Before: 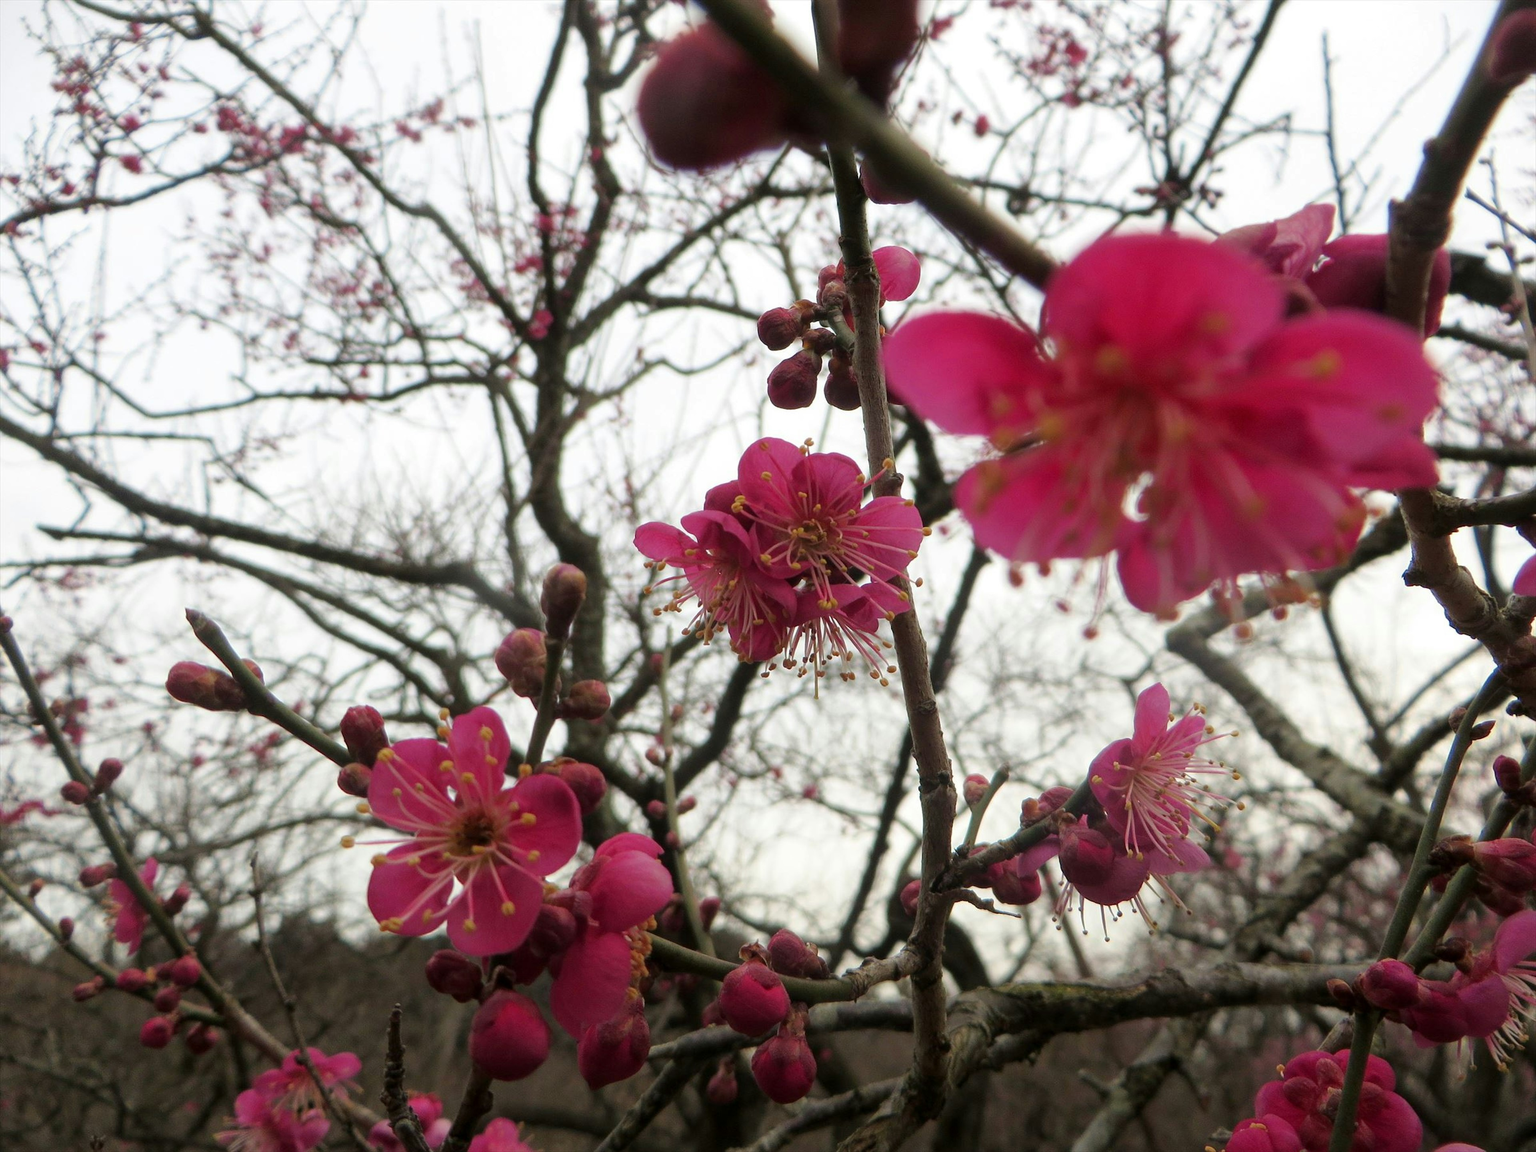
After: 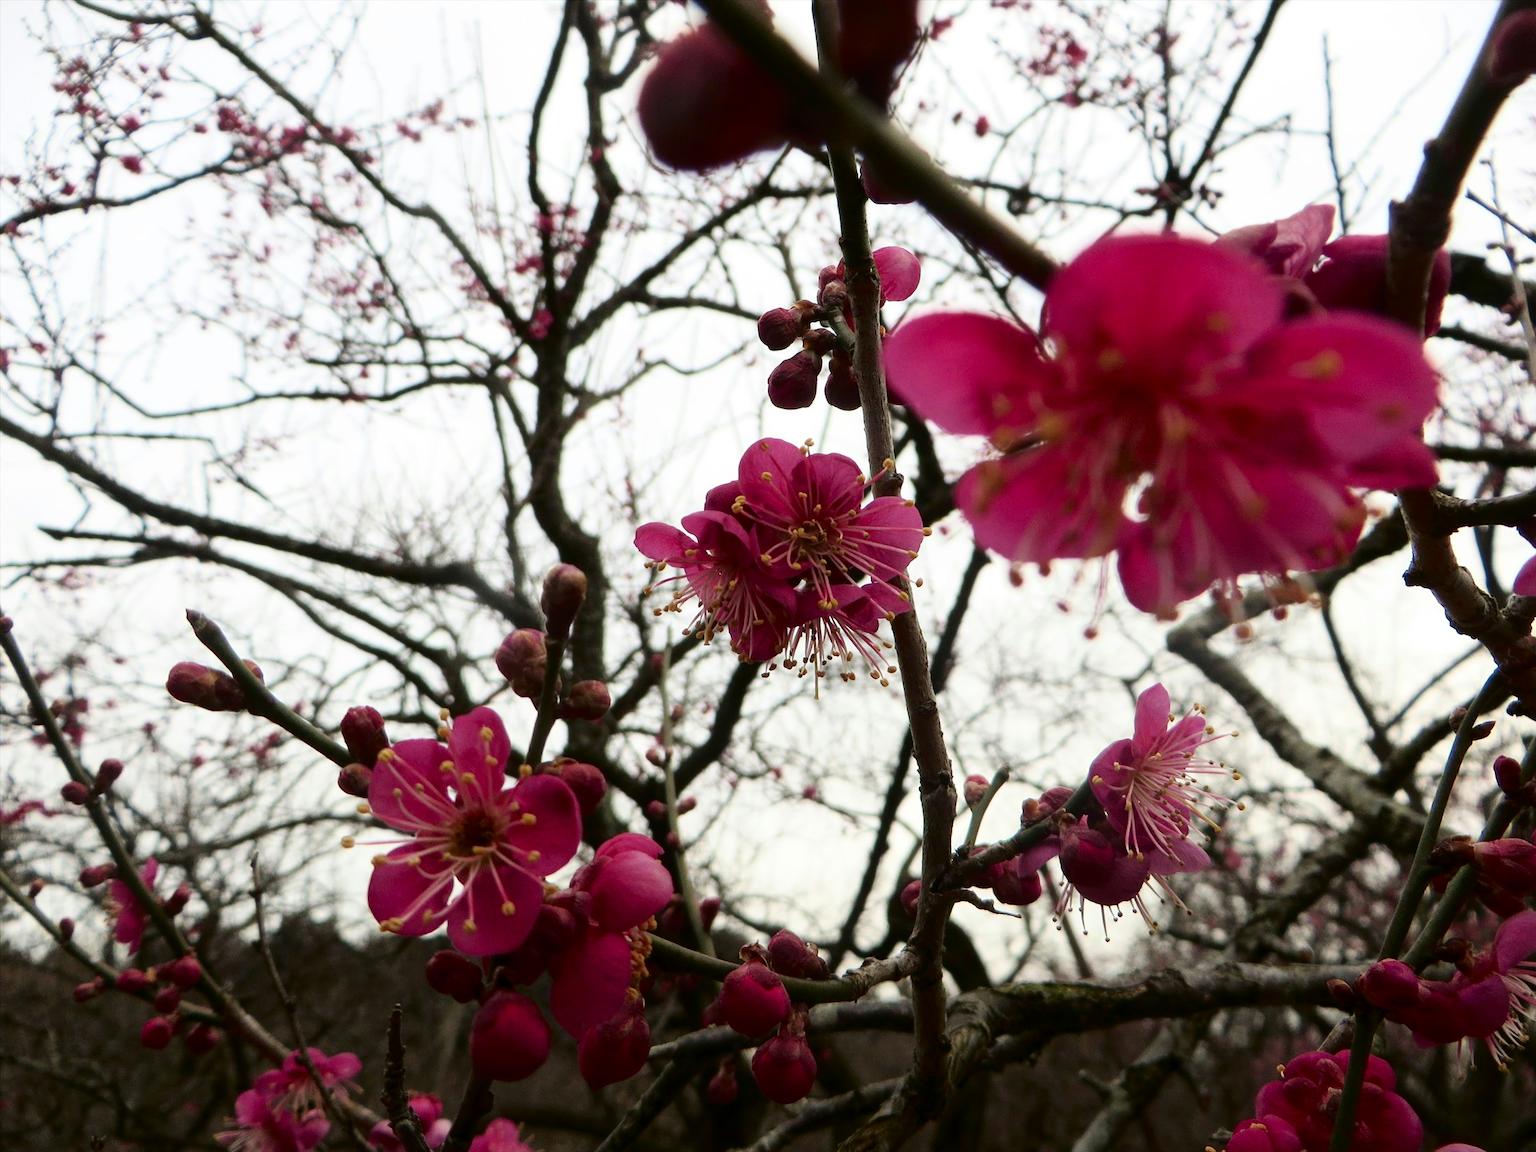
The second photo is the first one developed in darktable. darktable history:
tone curve: curves: ch0 [(0, 0) (0.003, 0.002) (0.011, 0.006) (0.025, 0.014) (0.044, 0.02) (0.069, 0.027) (0.1, 0.036) (0.136, 0.05) (0.177, 0.081) (0.224, 0.118) (0.277, 0.183) (0.335, 0.262) (0.399, 0.351) (0.468, 0.456) (0.543, 0.571) (0.623, 0.692) (0.709, 0.795) (0.801, 0.88) (0.898, 0.948) (1, 1)], color space Lab, independent channels, preserve colors none
